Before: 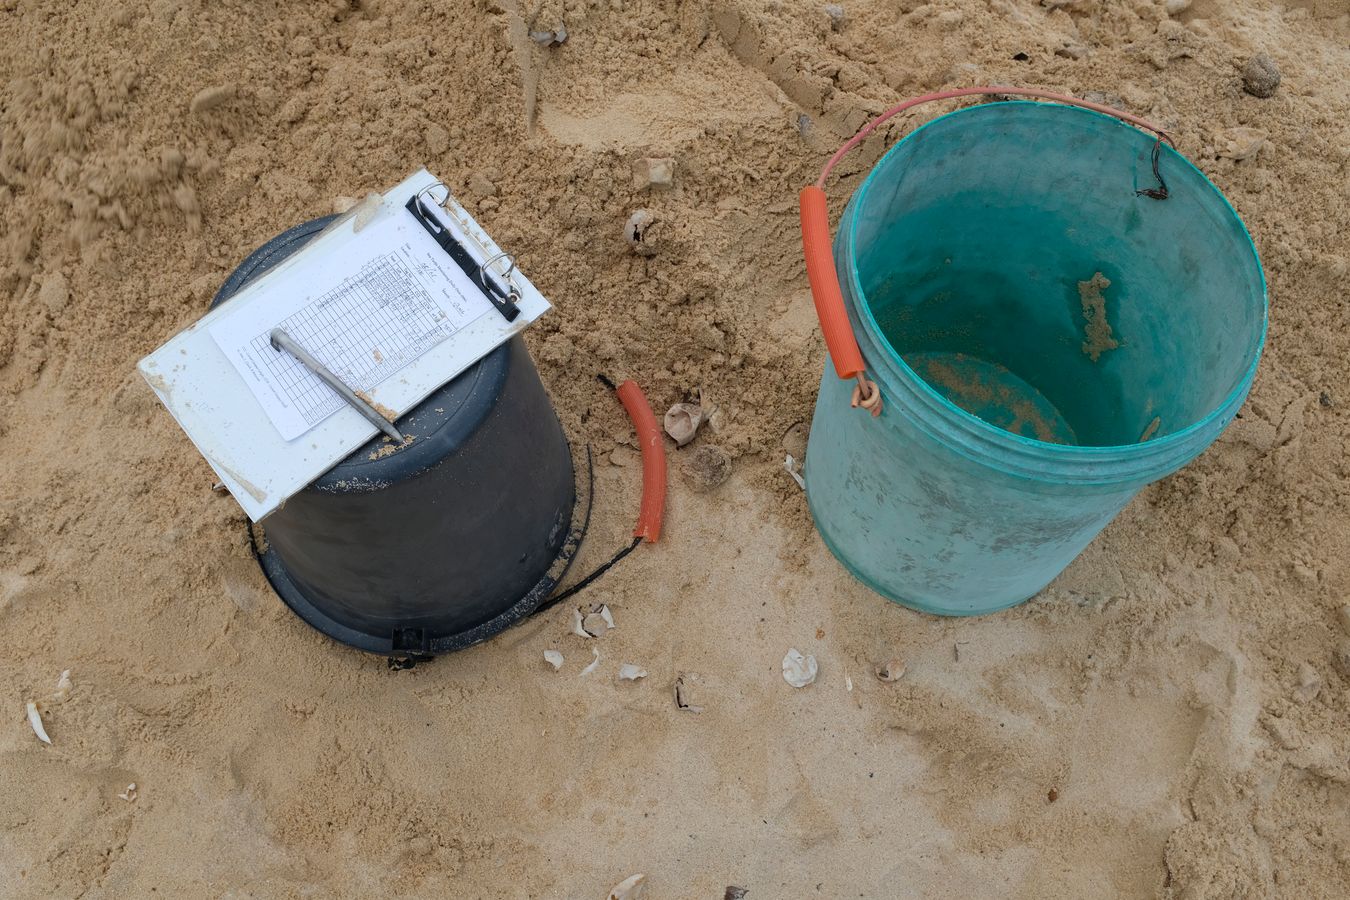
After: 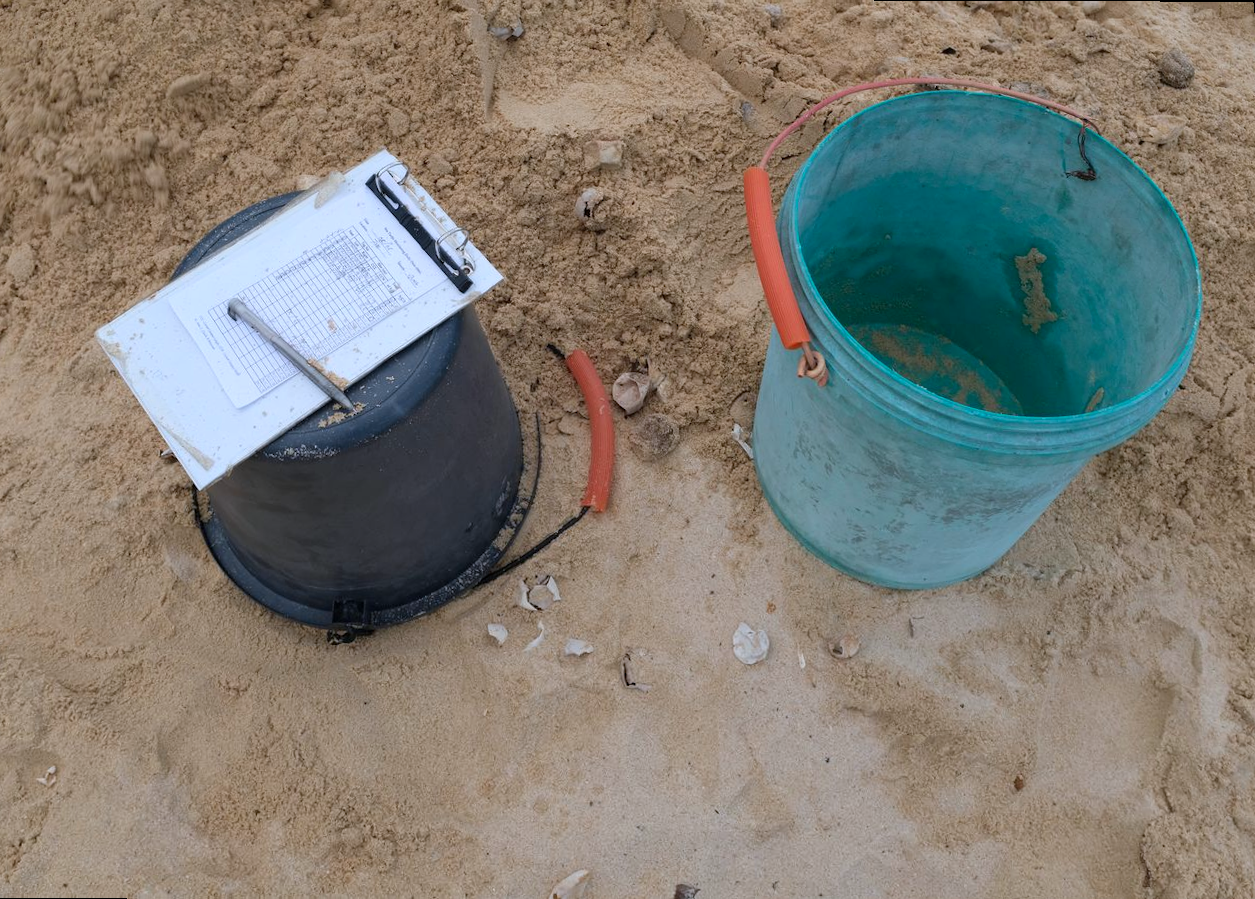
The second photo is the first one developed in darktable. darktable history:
rotate and perspective: rotation 0.215°, lens shift (vertical) -0.139, crop left 0.069, crop right 0.939, crop top 0.002, crop bottom 0.996
color calibration: illuminant as shot in camera, x 0.358, y 0.373, temperature 4628.91 K
